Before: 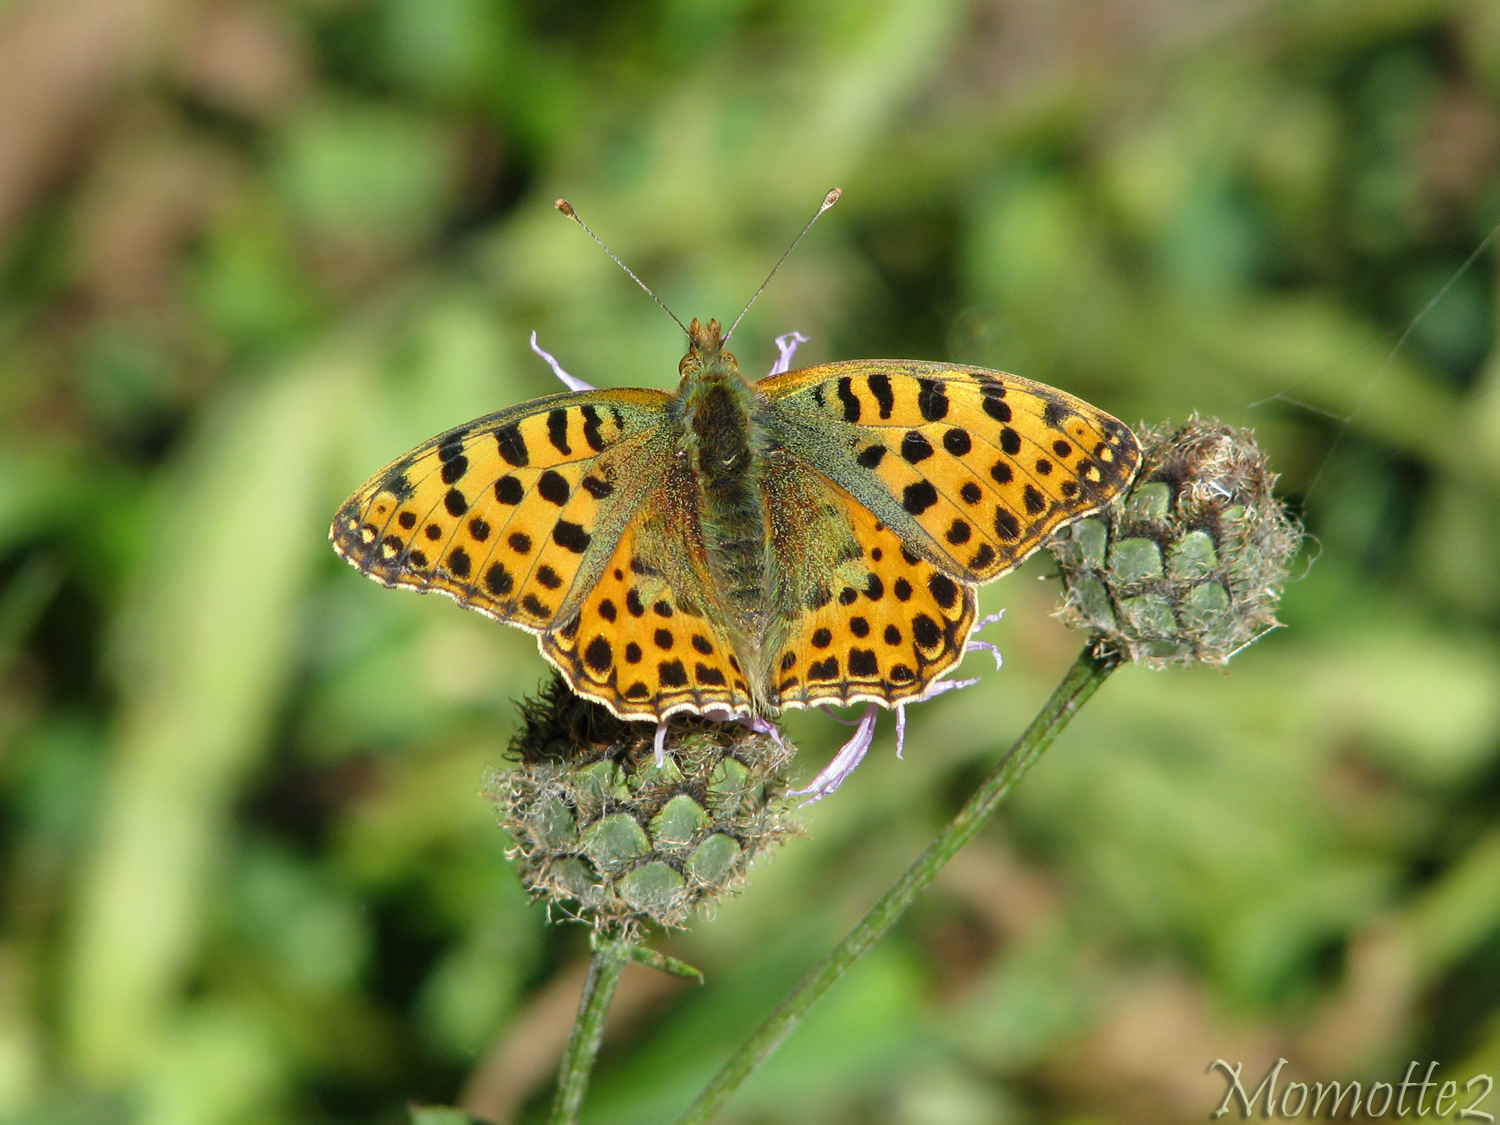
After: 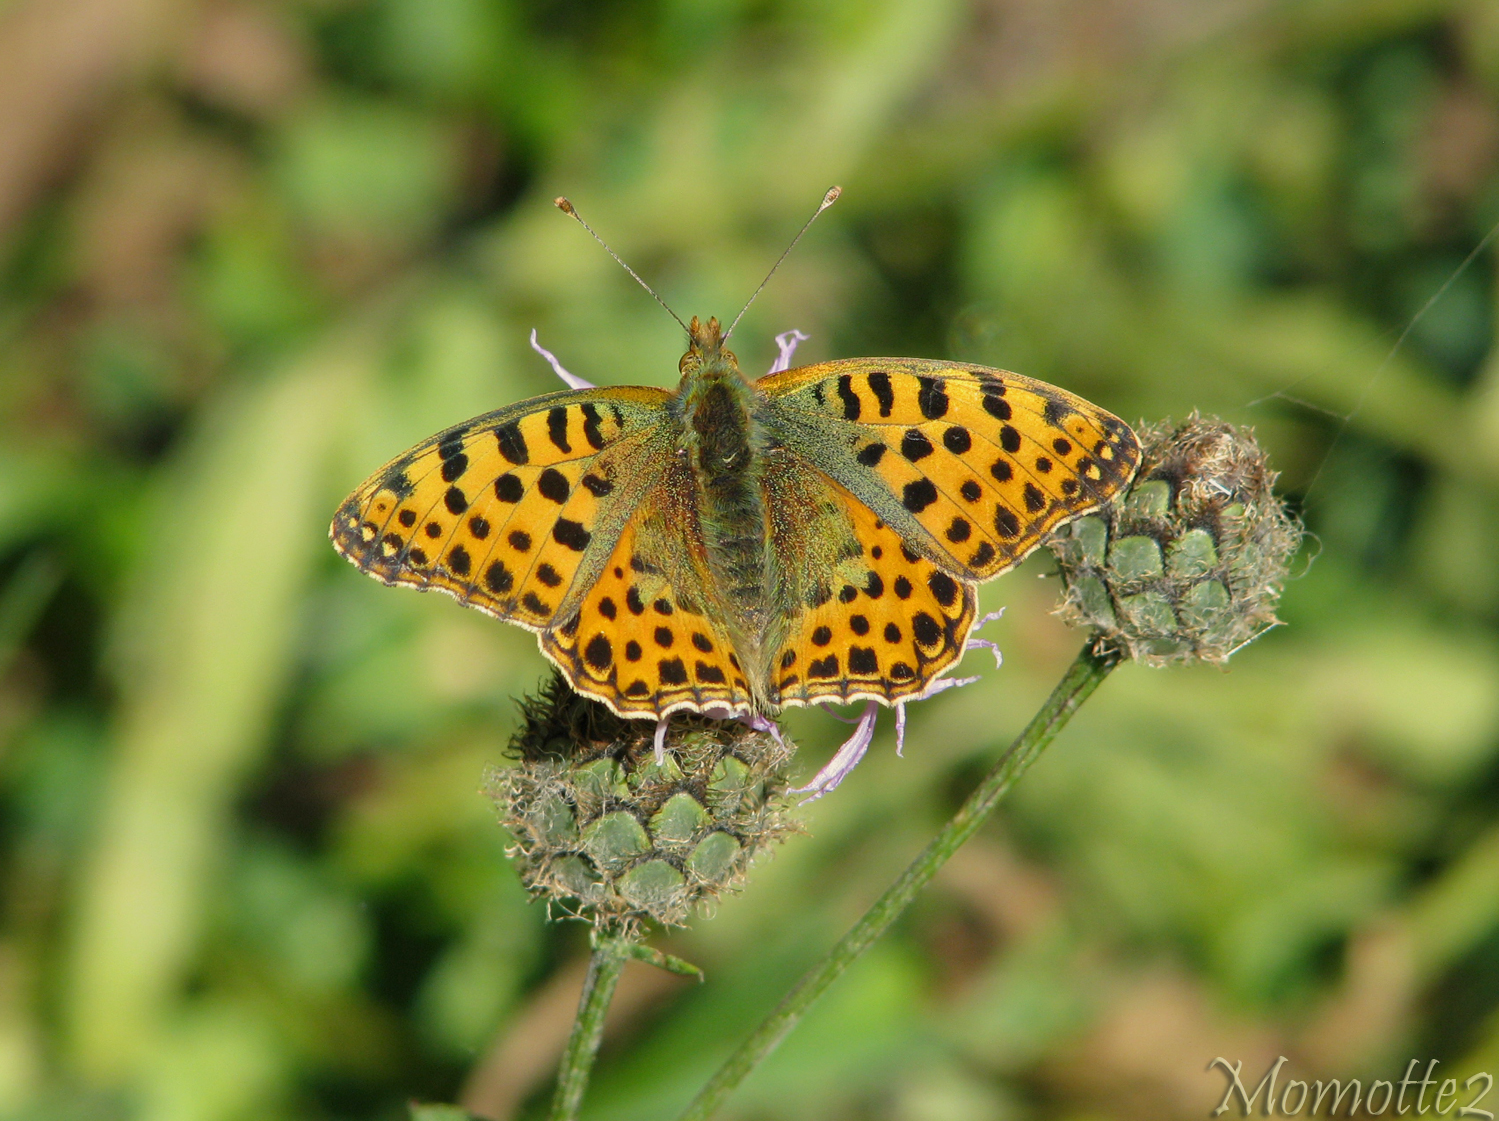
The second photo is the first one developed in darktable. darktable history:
color balance rgb: power › hue 60.52°, highlights gain › chroma 3.103%, highlights gain › hue 76.78°, perceptual saturation grading › global saturation 0.992%, contrast -9.404%
crop: top 0.195%, bottom 0.119%
